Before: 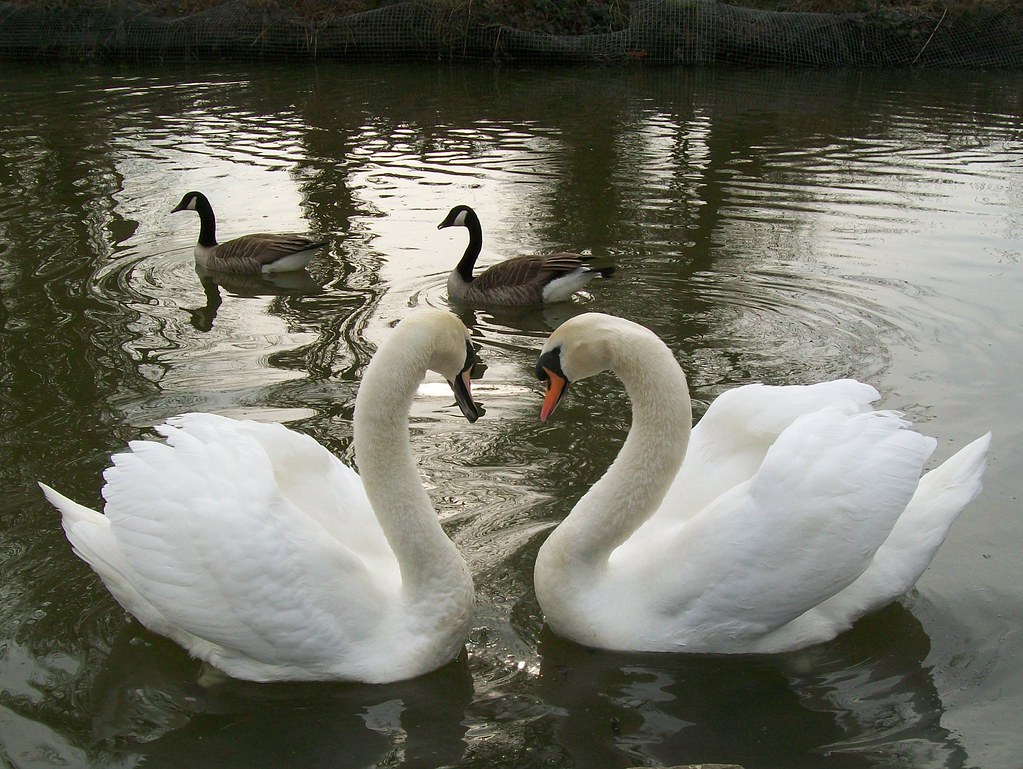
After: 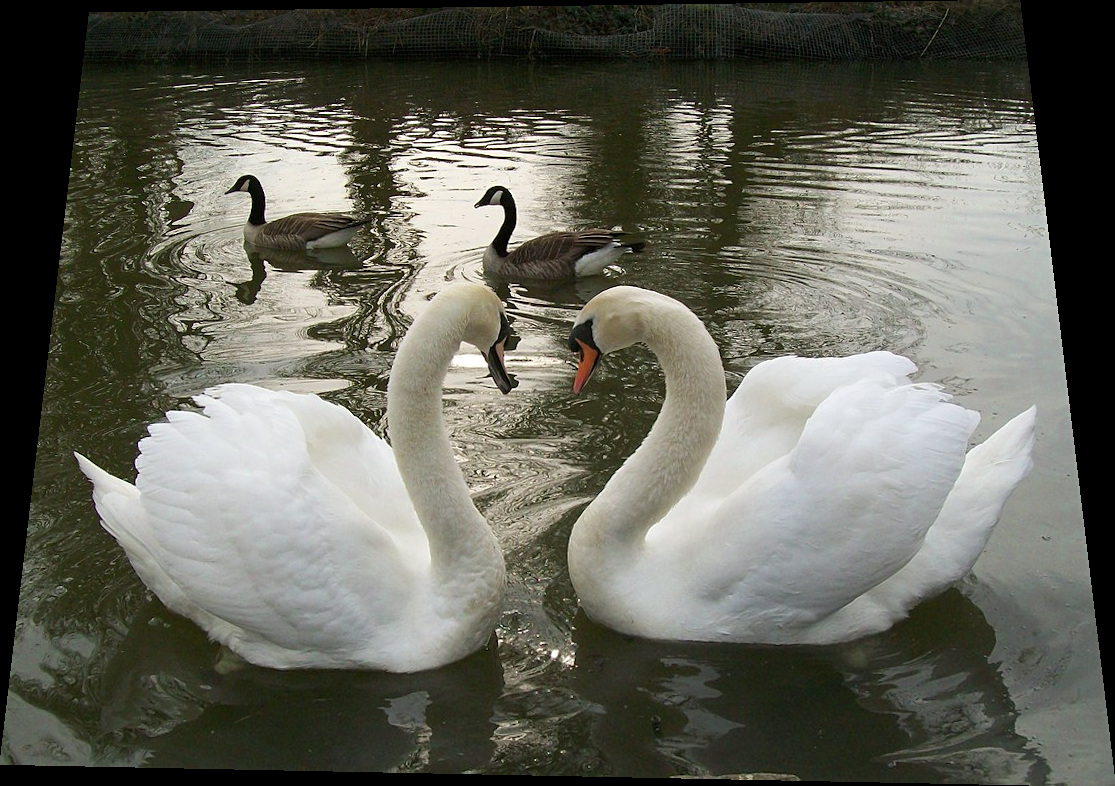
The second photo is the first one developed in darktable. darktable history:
rotate and perspective: rotation 0.128°, lens shift (vertical) -0.181, lens shift (horizontal) -0.044, shear 0.001, automatic cropping off
sharpen: amount 0.2
color zones: curves: ch0 [(0.25, 0.5) (0.463, 0.627) (0.484, 0.637) (0.75, 0.5)]
exposure: compensate highlight preservation false
